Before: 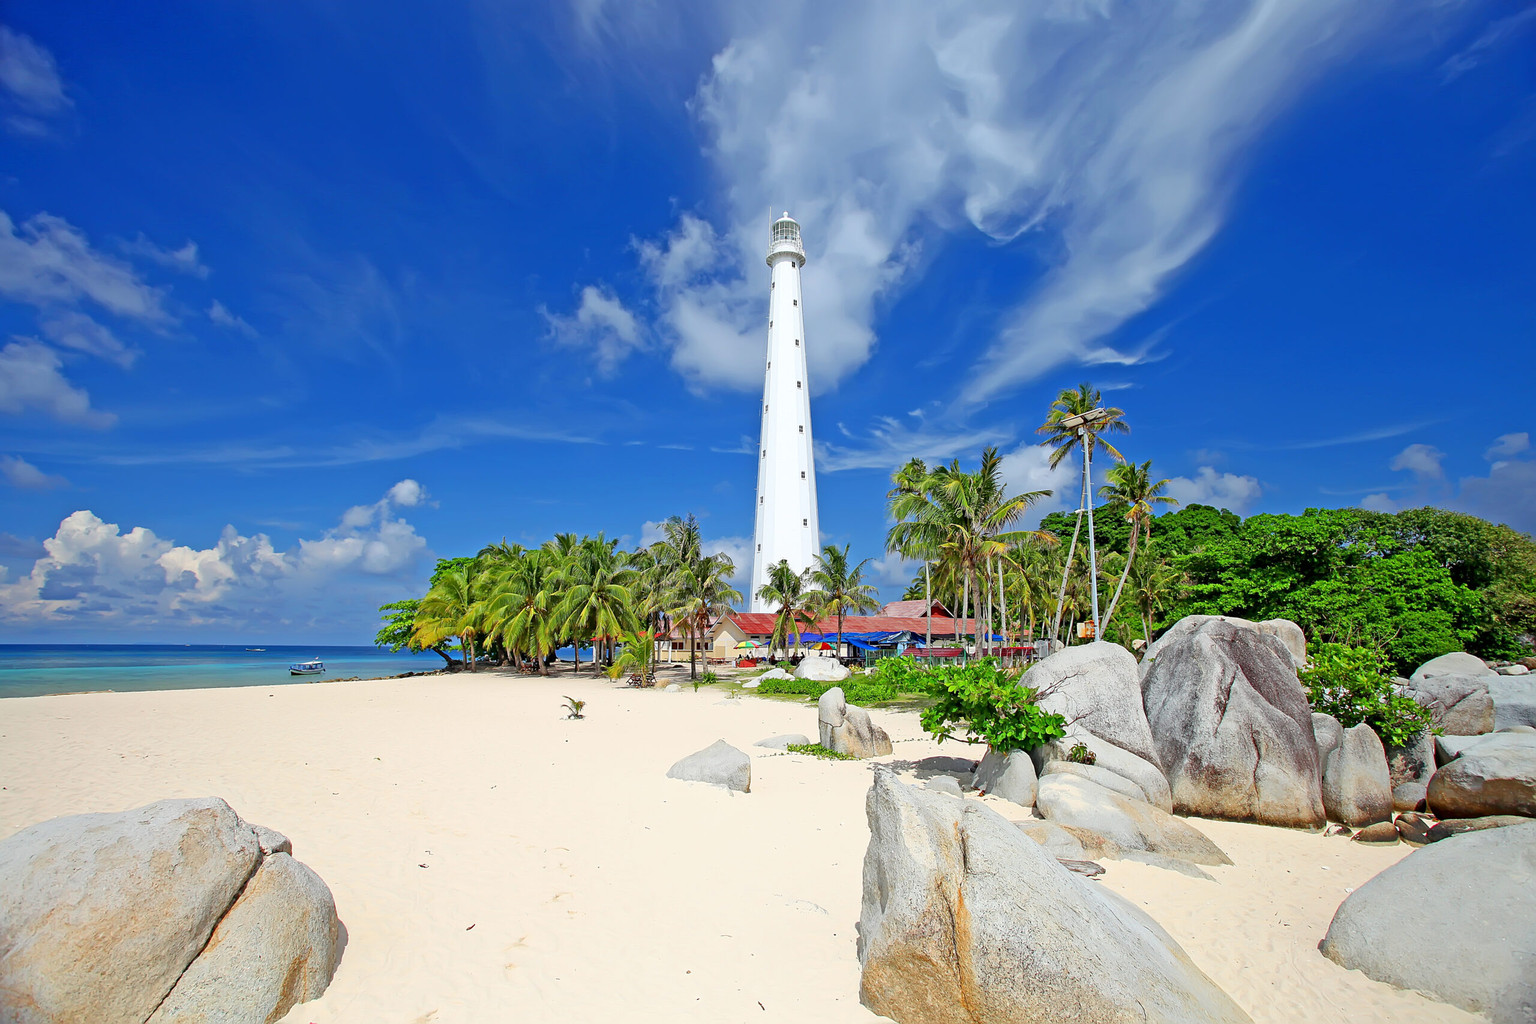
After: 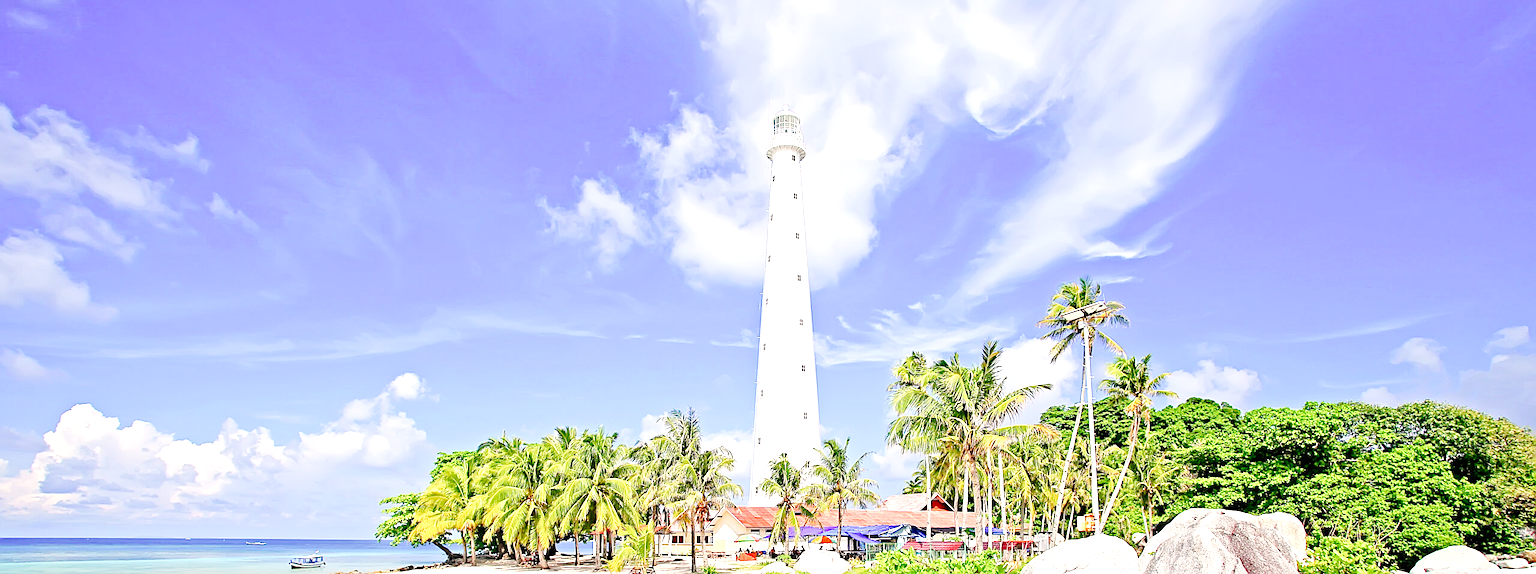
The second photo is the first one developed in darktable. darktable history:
exposure: black level correction 0, exposure 1.632 EV, compensate highlight preservation false
color correction: highlights a* 3.9, highlights b* 5.13
sharpen: on, module defaults
tone curve: curves: ch0 [(0, 0) (0.11, 0.061) (0.256, 0.259) (0.398, 0.494) (0.498, 0.611) (0.65, 0.757) (0.835, 0.883) (1, 0.961)]; ch1 [(0, 0) (0.346, 0.307) (0.408, 0.369) (0.453, 0.457) (0.482, 0.479) (0.502, 0.498) (0.521, 0.51) (0.553, 0.554) (0.618, 0.65) (0.693, 0.727) (1, 1)]; ch2 [(0, 0) (0.366, 0.337) (0.434, 0.46) (0.485, 0.494) (0.5, 0.494) (0.511, 0.508) (0.537, 0.55) (0.579, 0.599) (0.621, 0.693) (1, 1)], preserve colors none
crop and rotate: top 10.471%, bottom 33.428%
